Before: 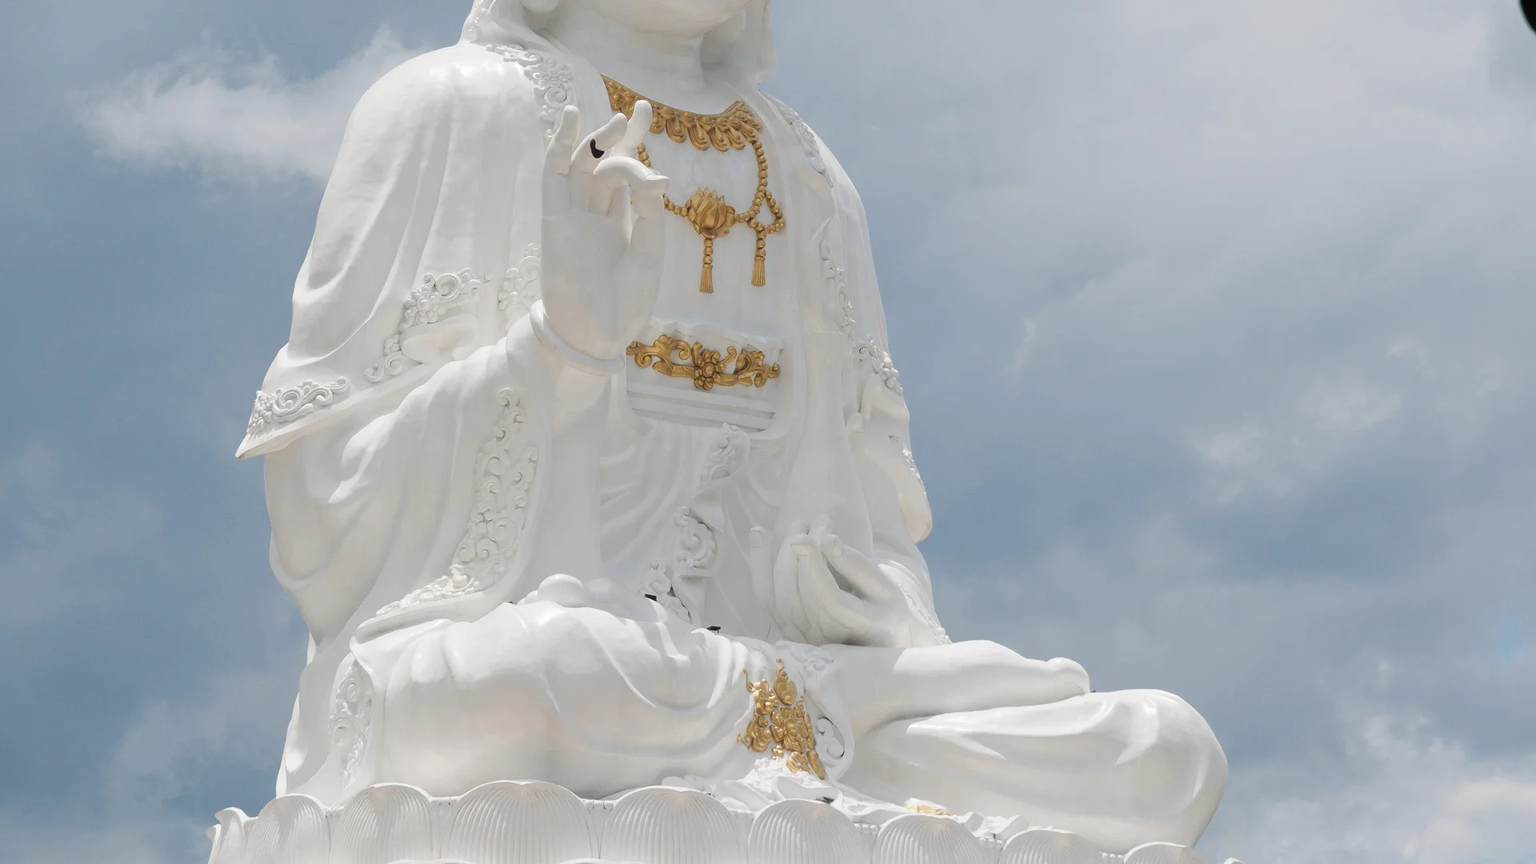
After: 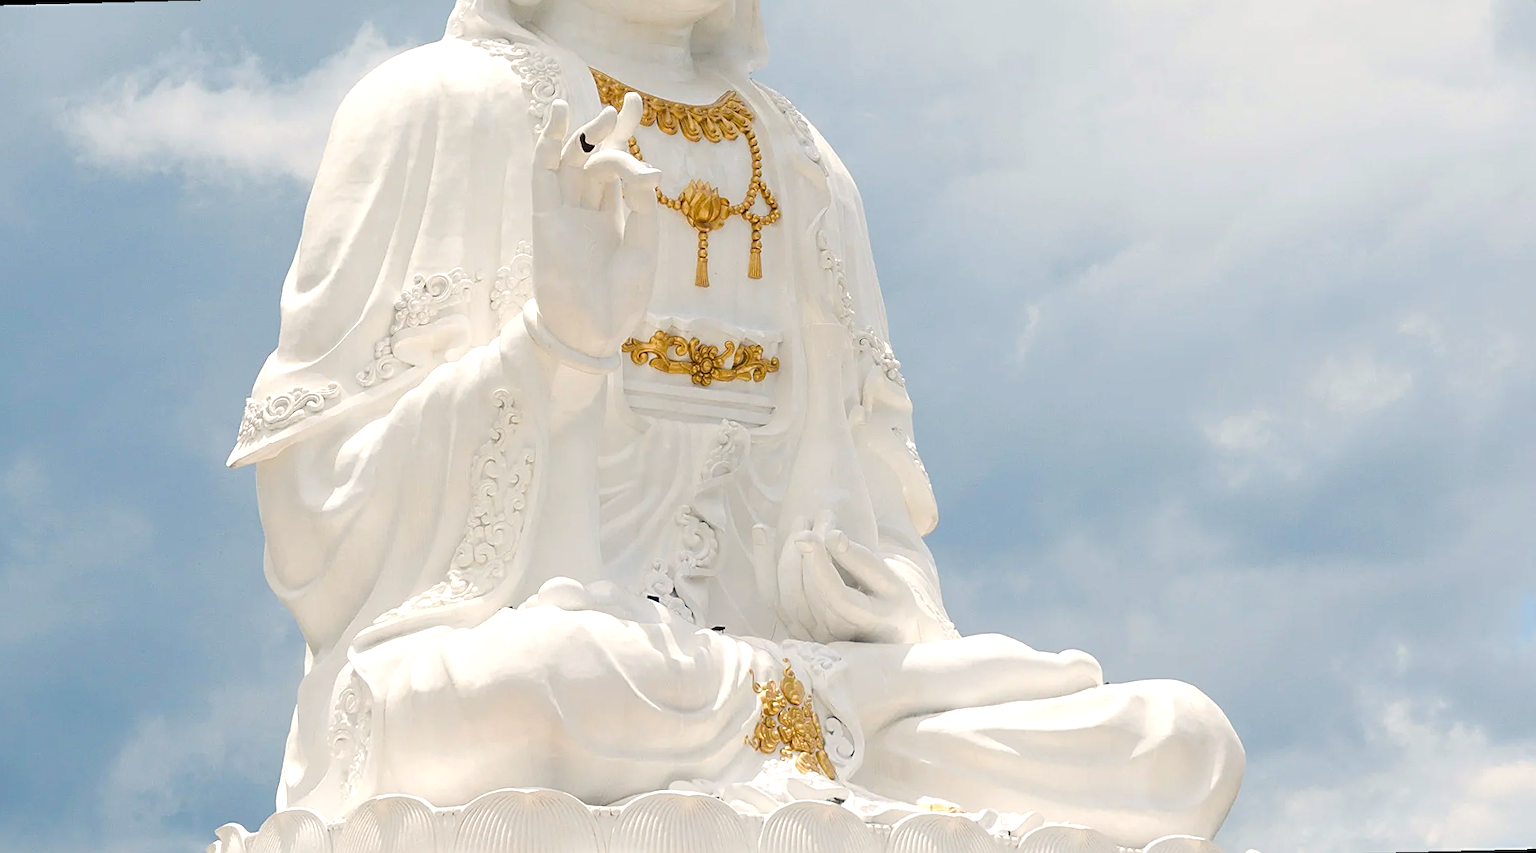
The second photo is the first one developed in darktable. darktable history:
sharpen: on, module defaults
exposure: black level correction 0, exposure 0.5 EV, compensate highlight preservation false
rotate and perspective: rotation -1.42°, crop left 0.016, crop right 0.984, crop top 0.035, crop bottom 0.965
color balance rgb: shadows lift › chroma 1%, shadows lift › hue 240.84°, highlights gain › chroma 2%, highlights gain › hue 73.2°, global offset › luminance -0.5%, perceptual saturation grading › global saturation 20%, perceptual saturation grading › highlights -25%, perceptual saturation grading › shadows 50%, global vibrance 25.26%
